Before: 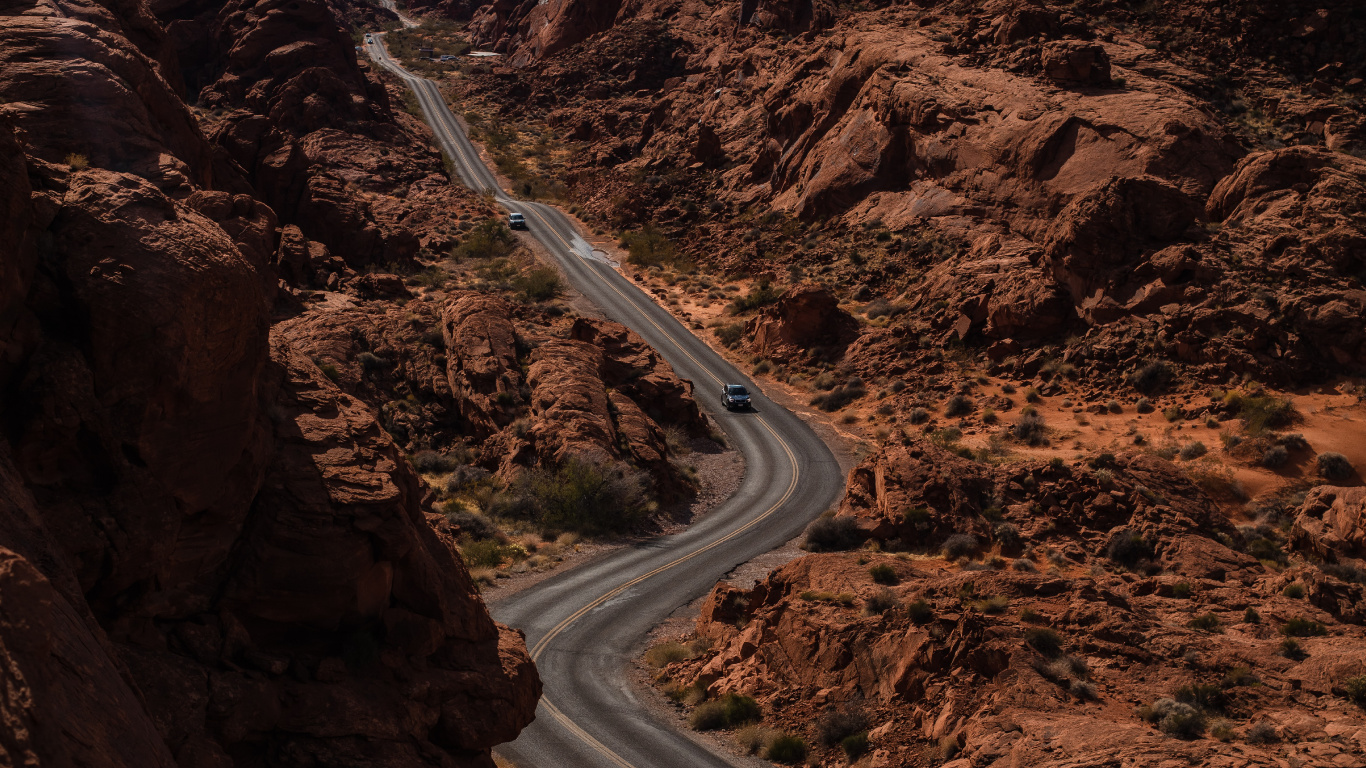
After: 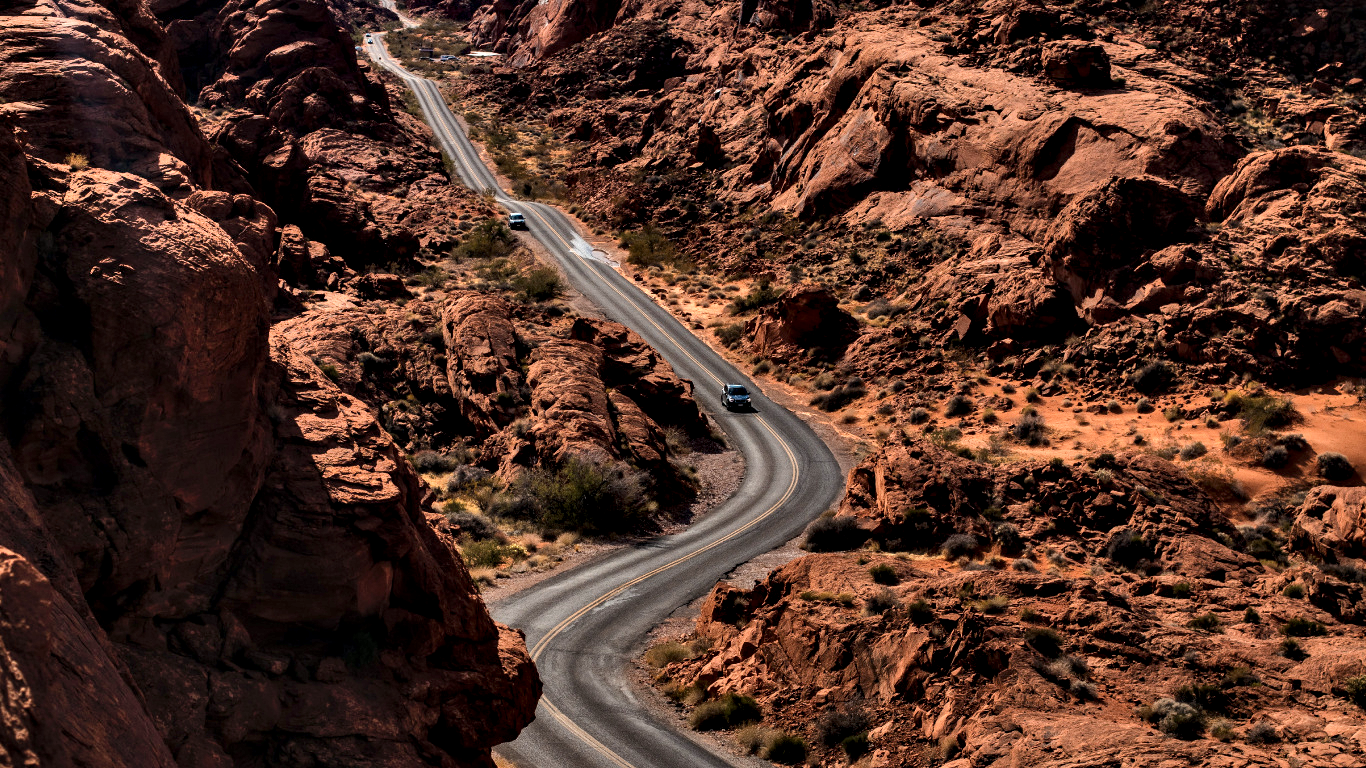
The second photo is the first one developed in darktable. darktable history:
exposure: exposure 0.294 EV, compensate highlight preservation false
contrast equalizer: octaves 7, y [[0.6 ×6], [0.55 ×6], [0 ×6], [0 ×6], [0 ×6]]
shadows and highlights: white point adjustment -3.53, highlights -63.66, soften with gaussian
